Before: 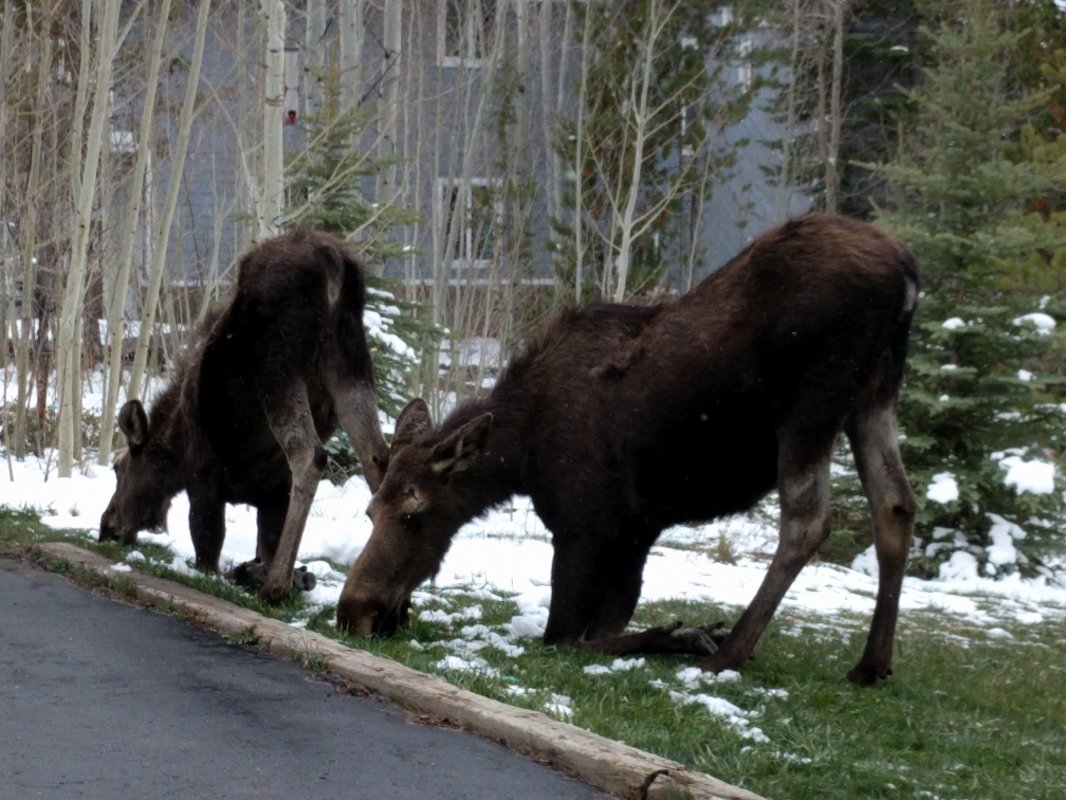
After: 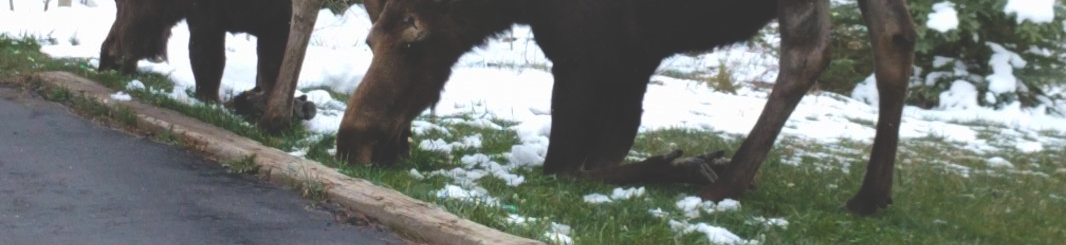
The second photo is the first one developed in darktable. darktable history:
exposure: black level correction -0.031, compensate highlight preservation false
color correction: highlights b* -0.02, saturation 1.33
crop and rotate: top 58.887%, bottom 10.485%
shadows and highlights: shadows 36.66, highlights -26.67, soften with gaussian
